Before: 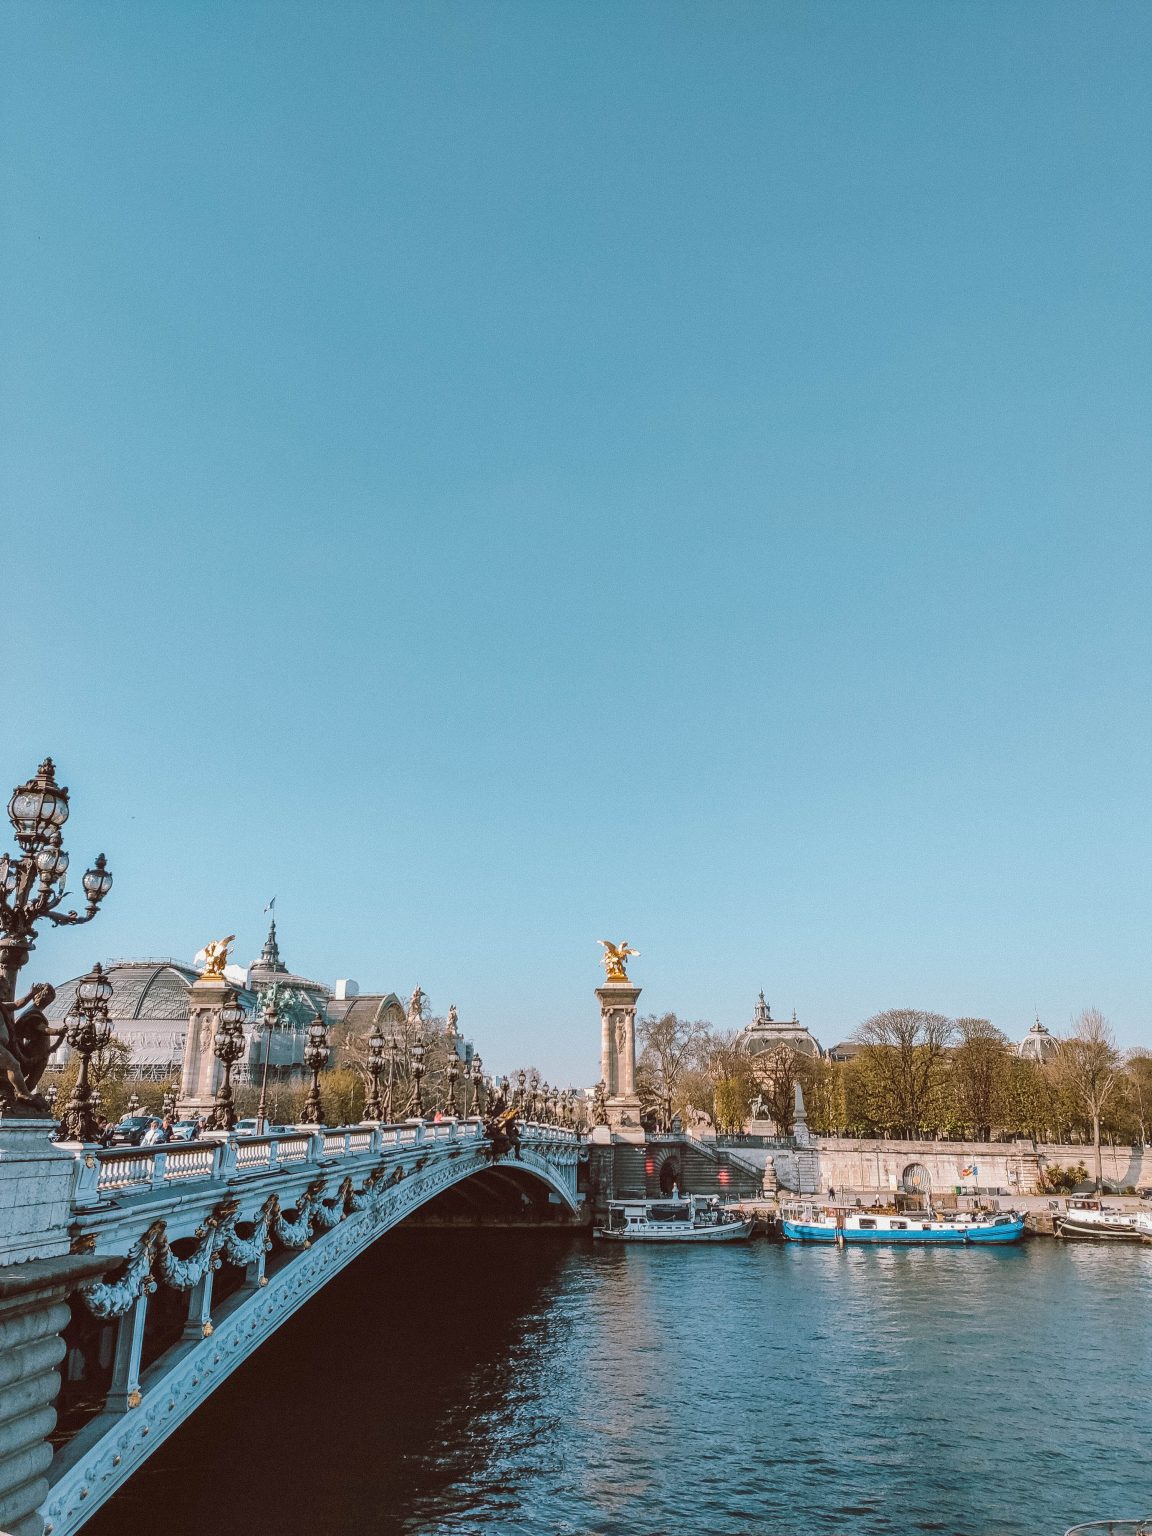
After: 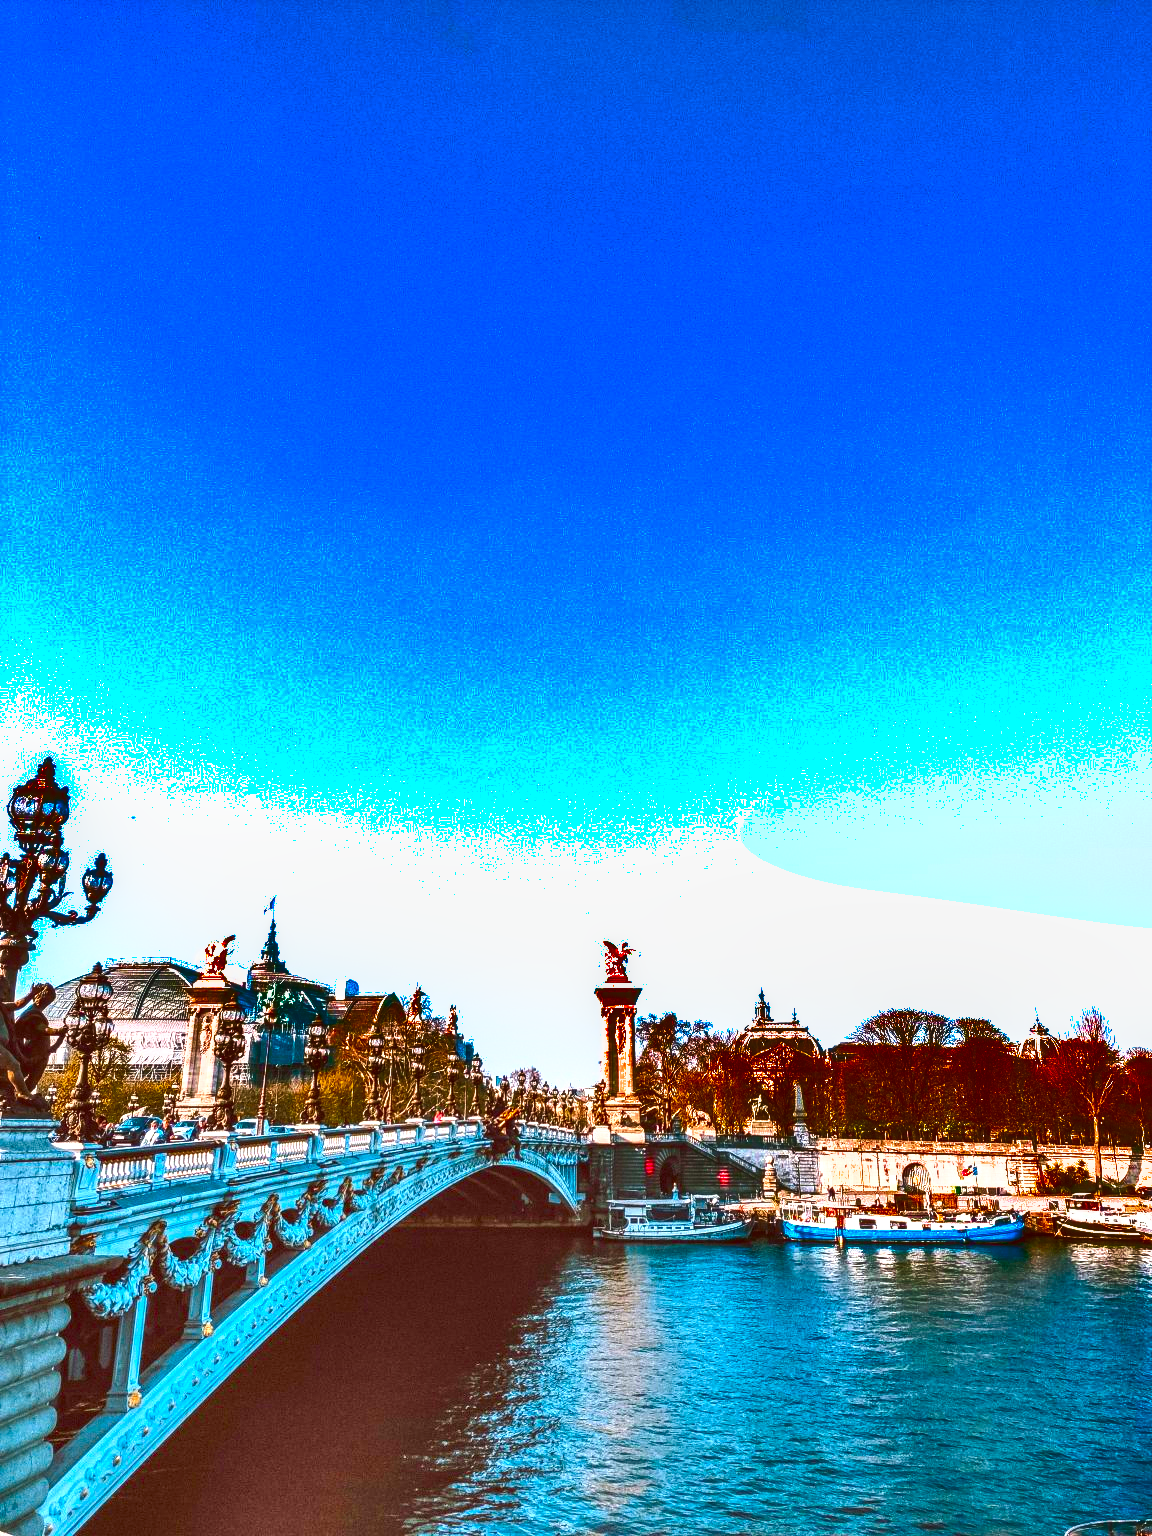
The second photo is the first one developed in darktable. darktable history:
color correction: saturation 1.8
shadows and highlights: radius 123.98, shadows 100, white point adjustment -3, highlights -100, highlights color adjustment 89.84%, soften with gaussian
exposure: exposure 1.137 EV, compensate highlight preservation false
local contrast: on, module defaults
